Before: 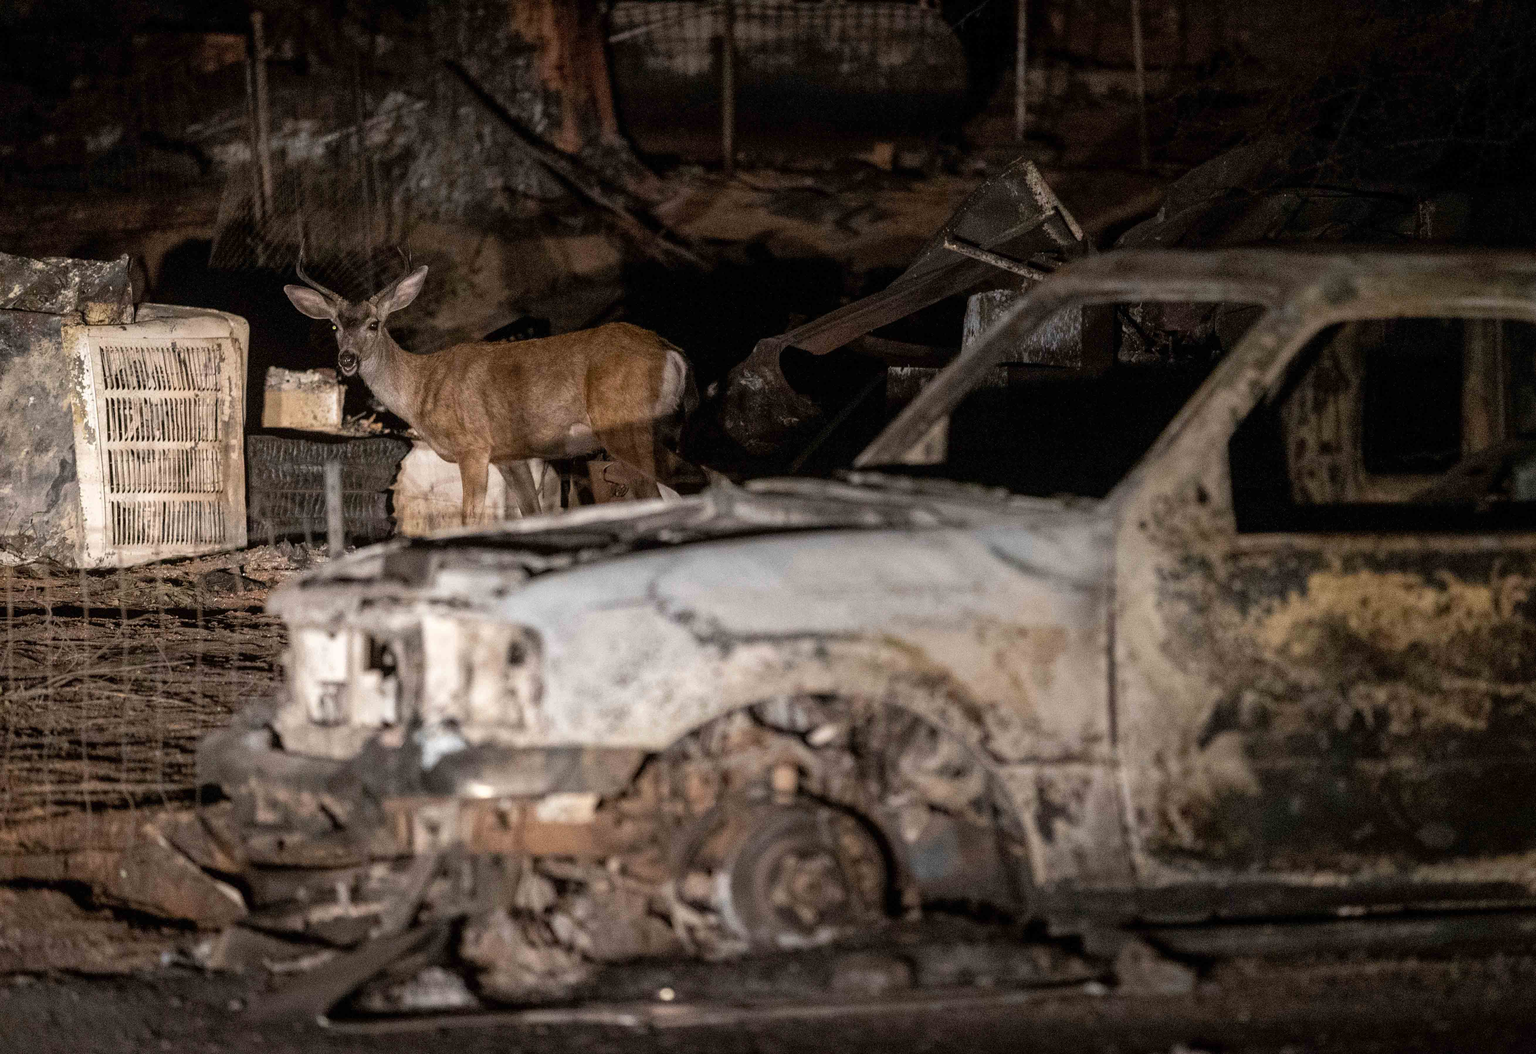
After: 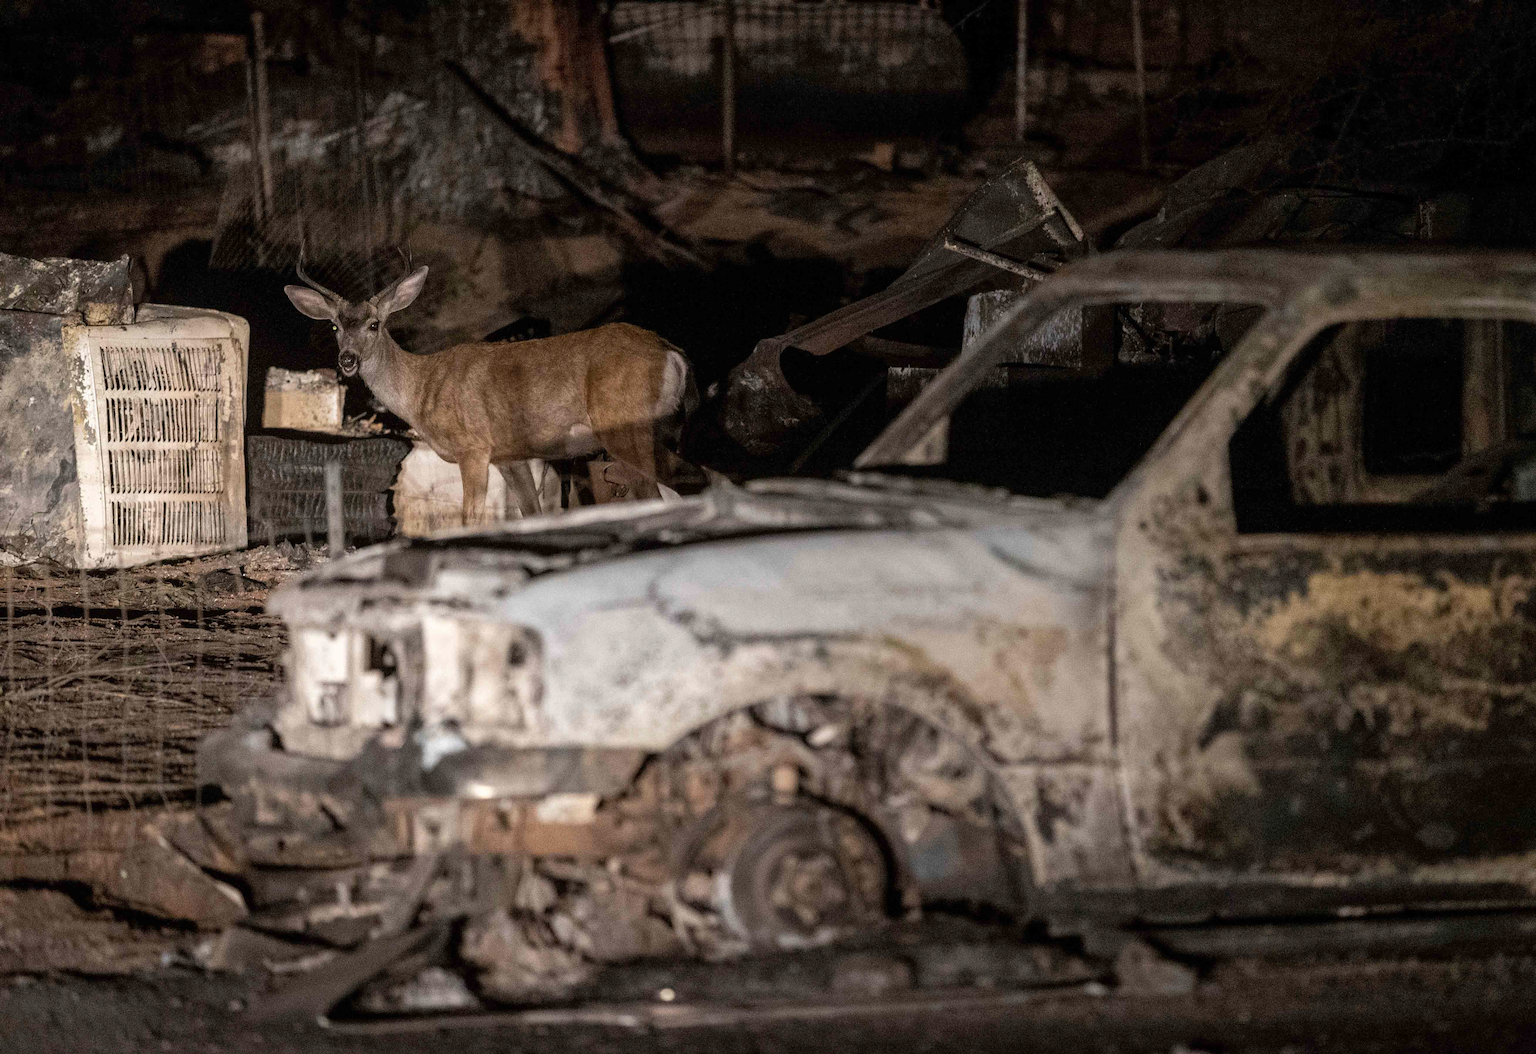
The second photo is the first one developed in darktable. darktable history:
contrast brightness saturation: saturation -0.067
